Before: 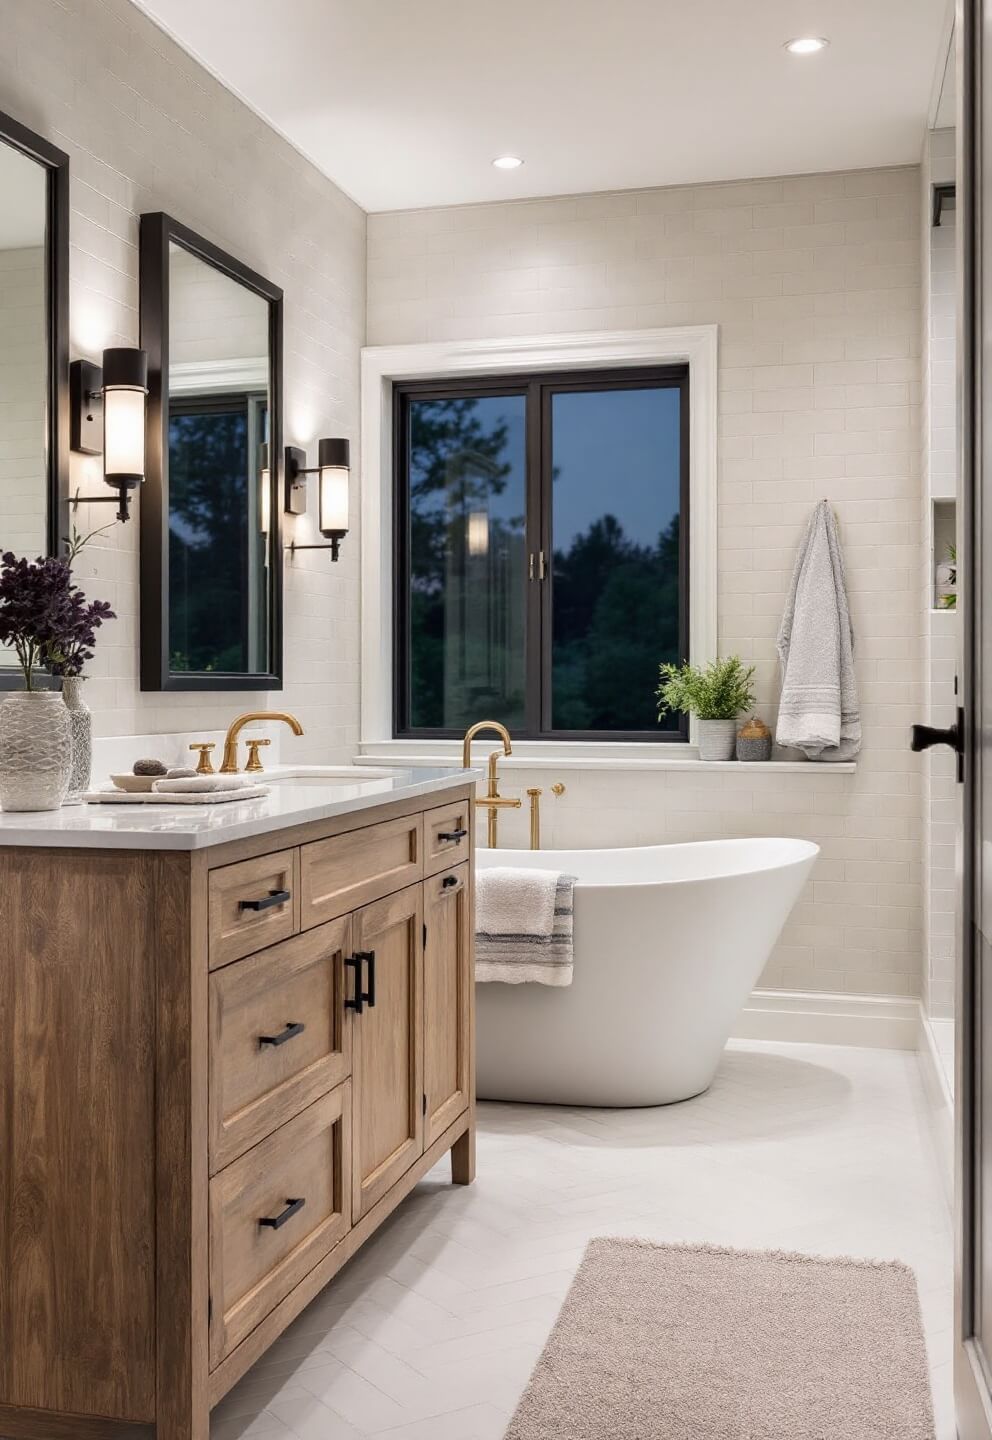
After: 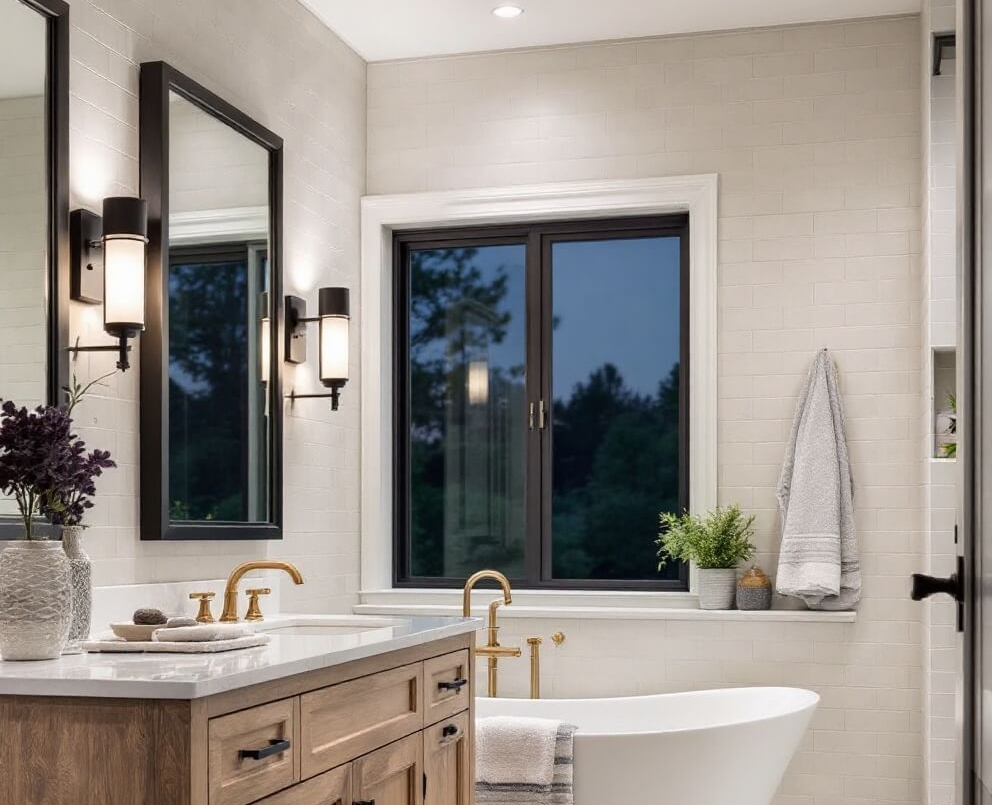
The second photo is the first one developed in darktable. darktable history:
crop and rotate: top 10.493%, bottom 33.577%
exposure: compensate highlight preservation false
